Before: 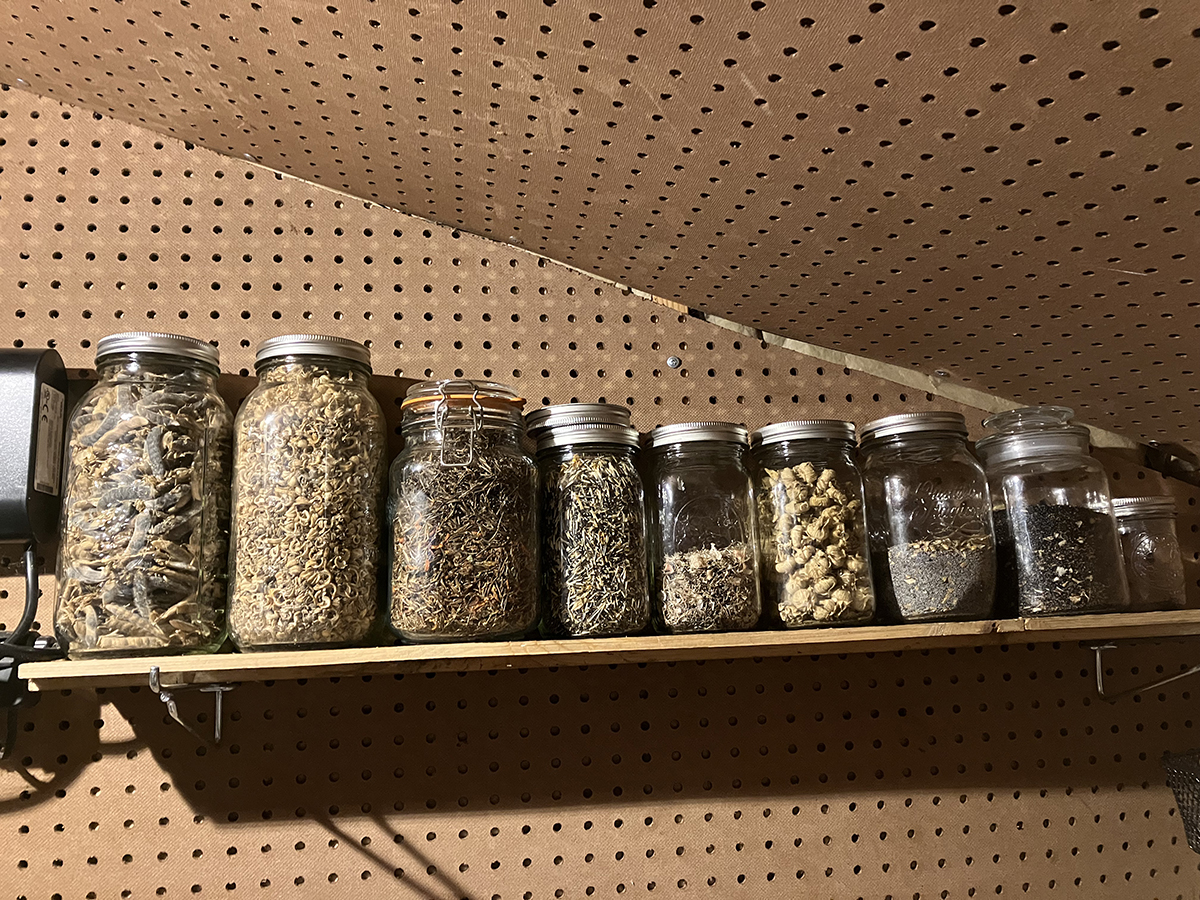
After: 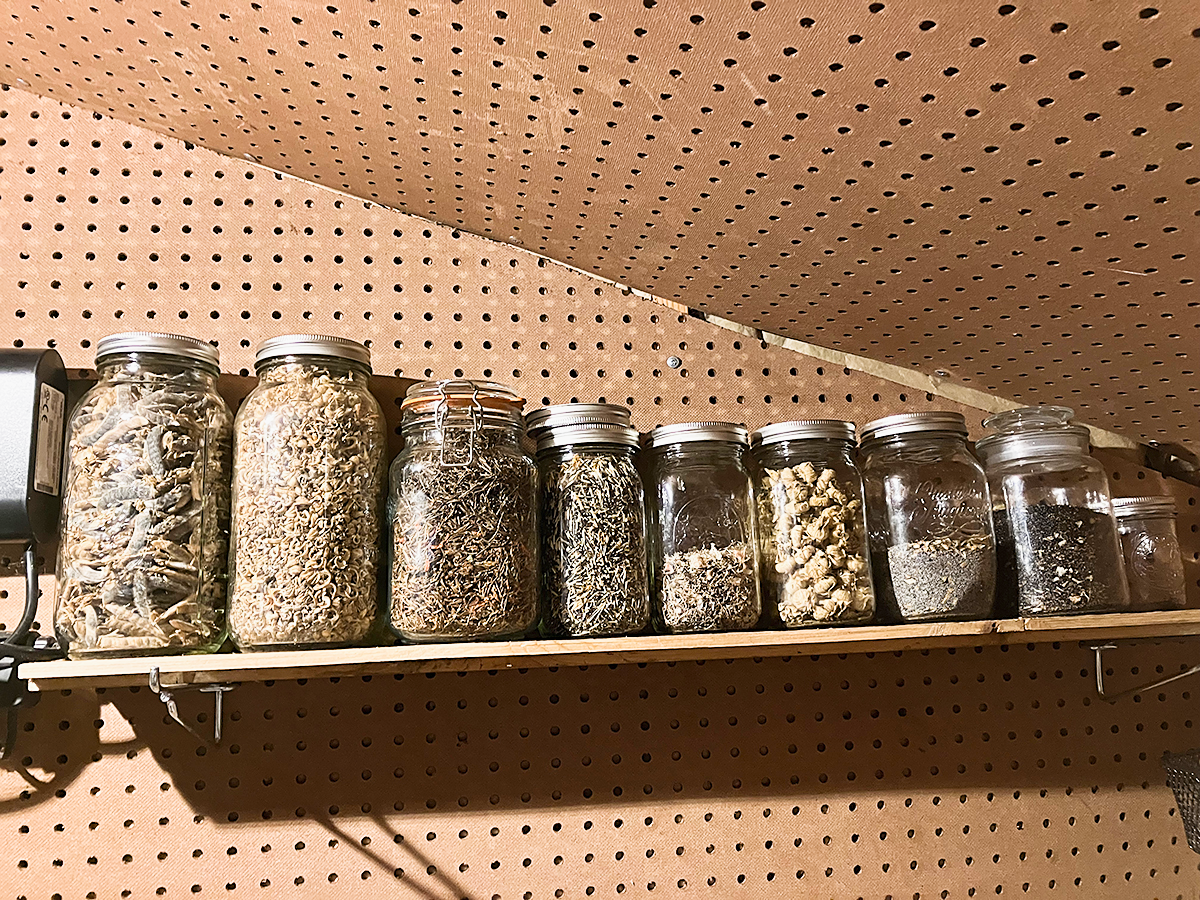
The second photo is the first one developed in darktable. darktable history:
sigmoid: contrast 1.22, skew 0.65
exposure: black level correction -0.001, exposure 0.9 EV, compensate exposure bias true, compensate highlight preservation false
sharpen: radius 1.864, amount 0.398, threshold 1.271
